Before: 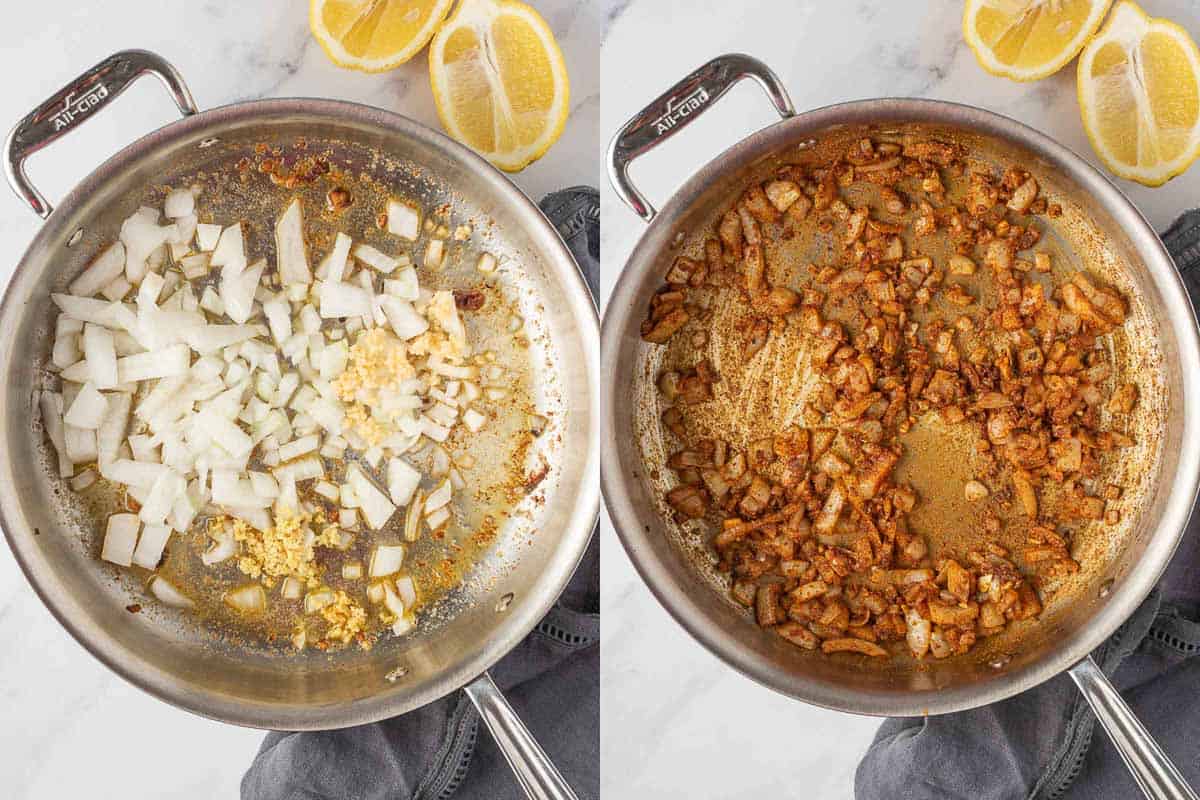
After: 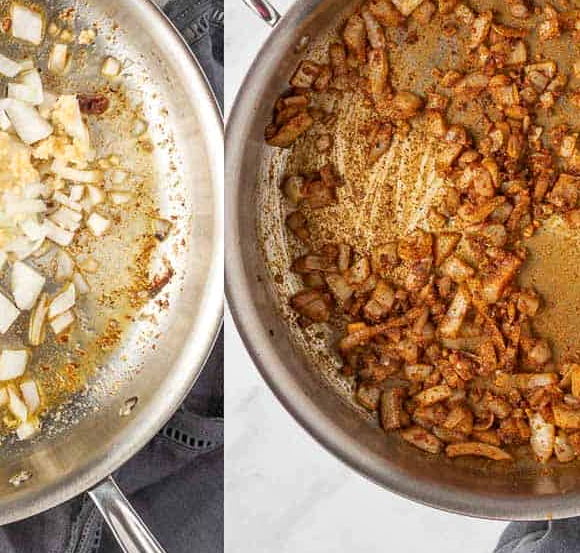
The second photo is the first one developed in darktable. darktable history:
tone equalizer: mask exposure compensation -0.502 EV
crop: left 31.376%, top 24.543%, right 20.242%, bottom 6.326%
local contrast: mode bilateral grid, contrast 27, coarseness 16, detail 115%, midtone range 0.2
levels: black 0.087%
